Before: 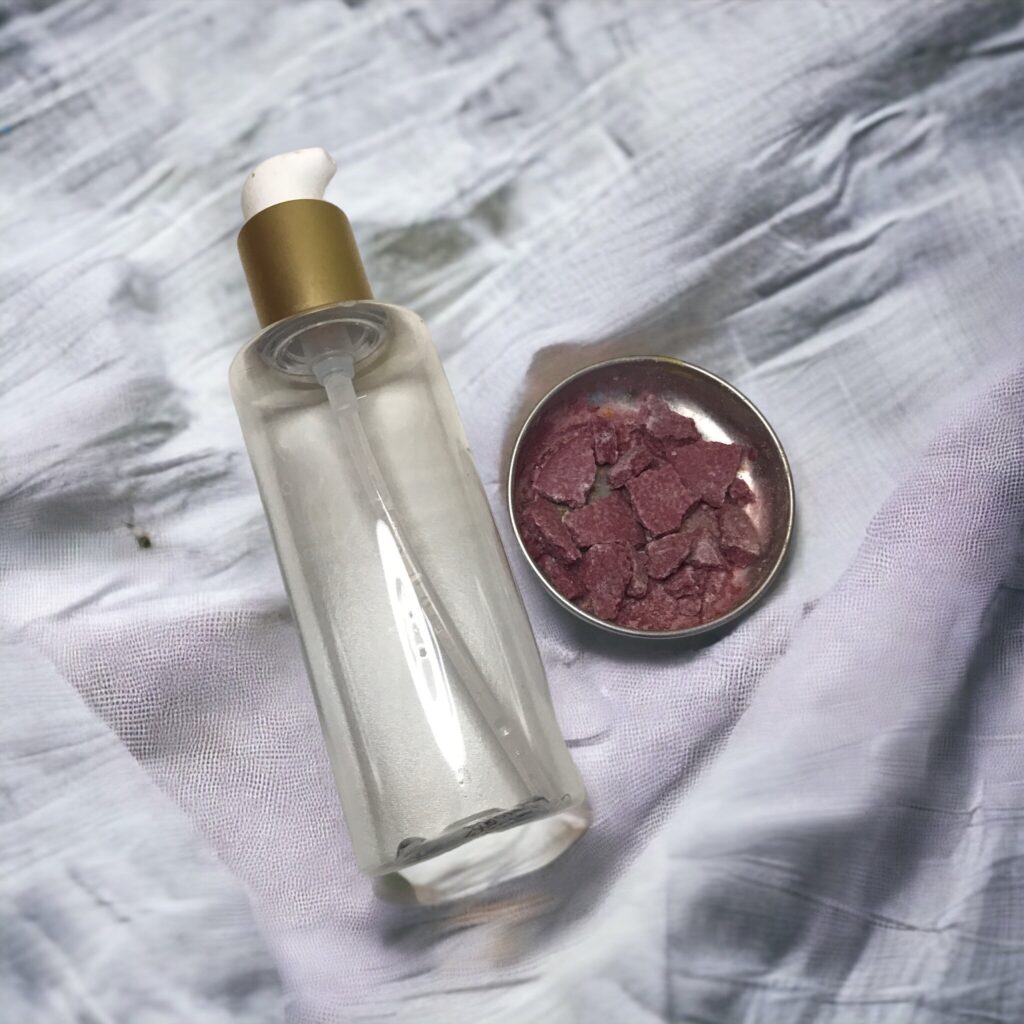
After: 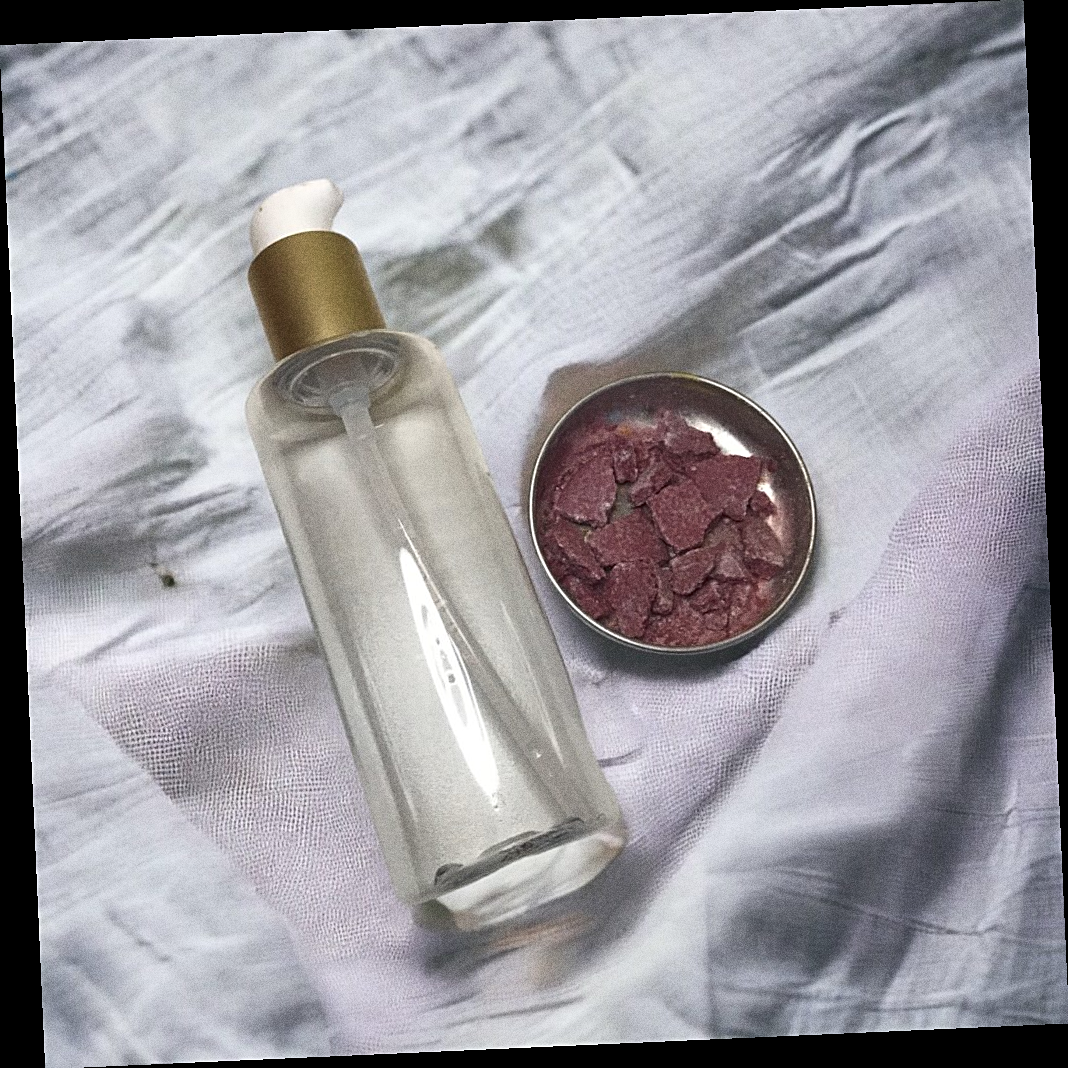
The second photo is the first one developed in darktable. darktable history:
grain: coarseness 0.09 ISO, strength 40%
sharpen: on, module defaults
contrast brightness saturation: saturation -0.05
rotate and perspective: rotation -2.56°, automatic cropping off
